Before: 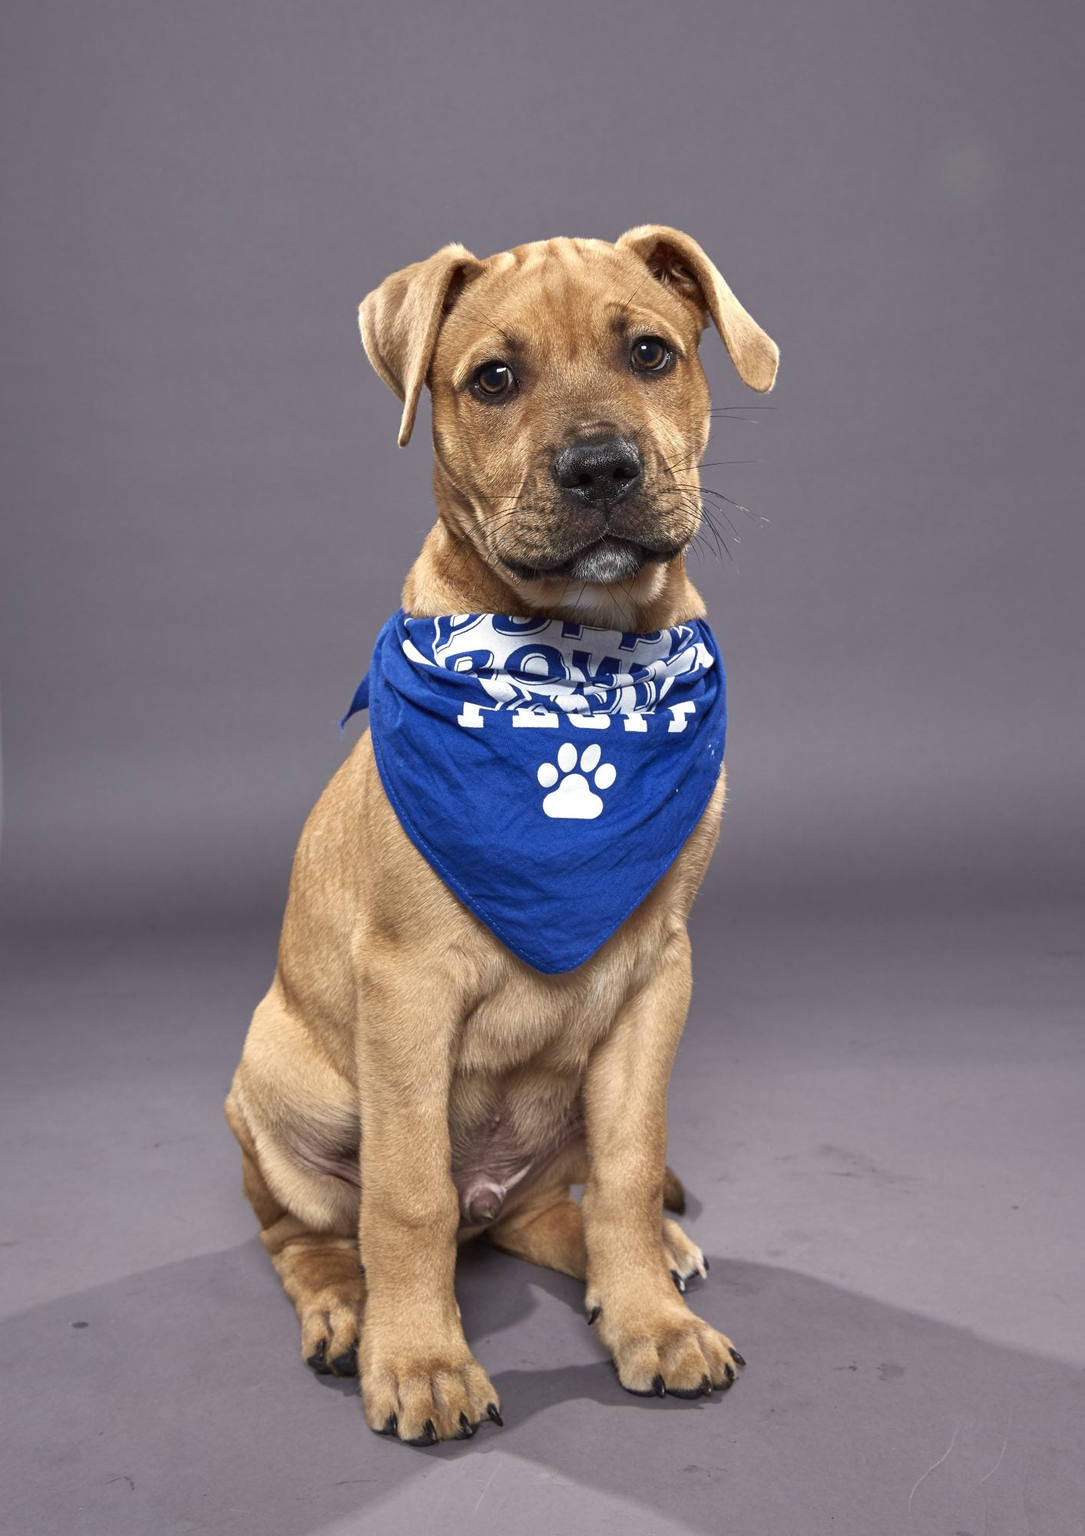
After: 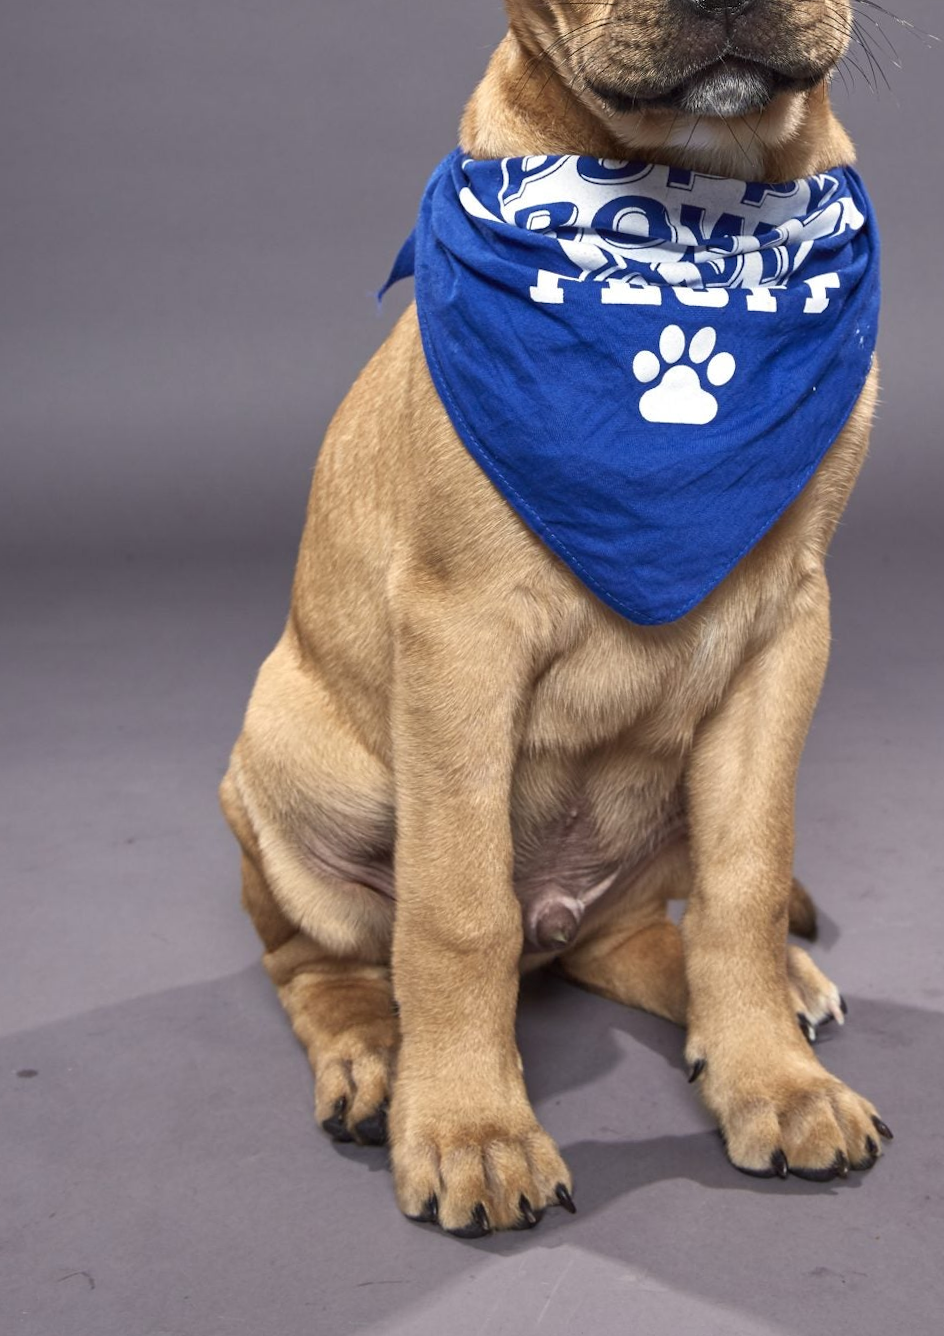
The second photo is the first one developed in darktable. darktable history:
exposure: black level correction 0.001, compensate highlight preservation false
crop and rotate: angle -0.82°, left 3.85%, top 31.828%, right 27.992%
